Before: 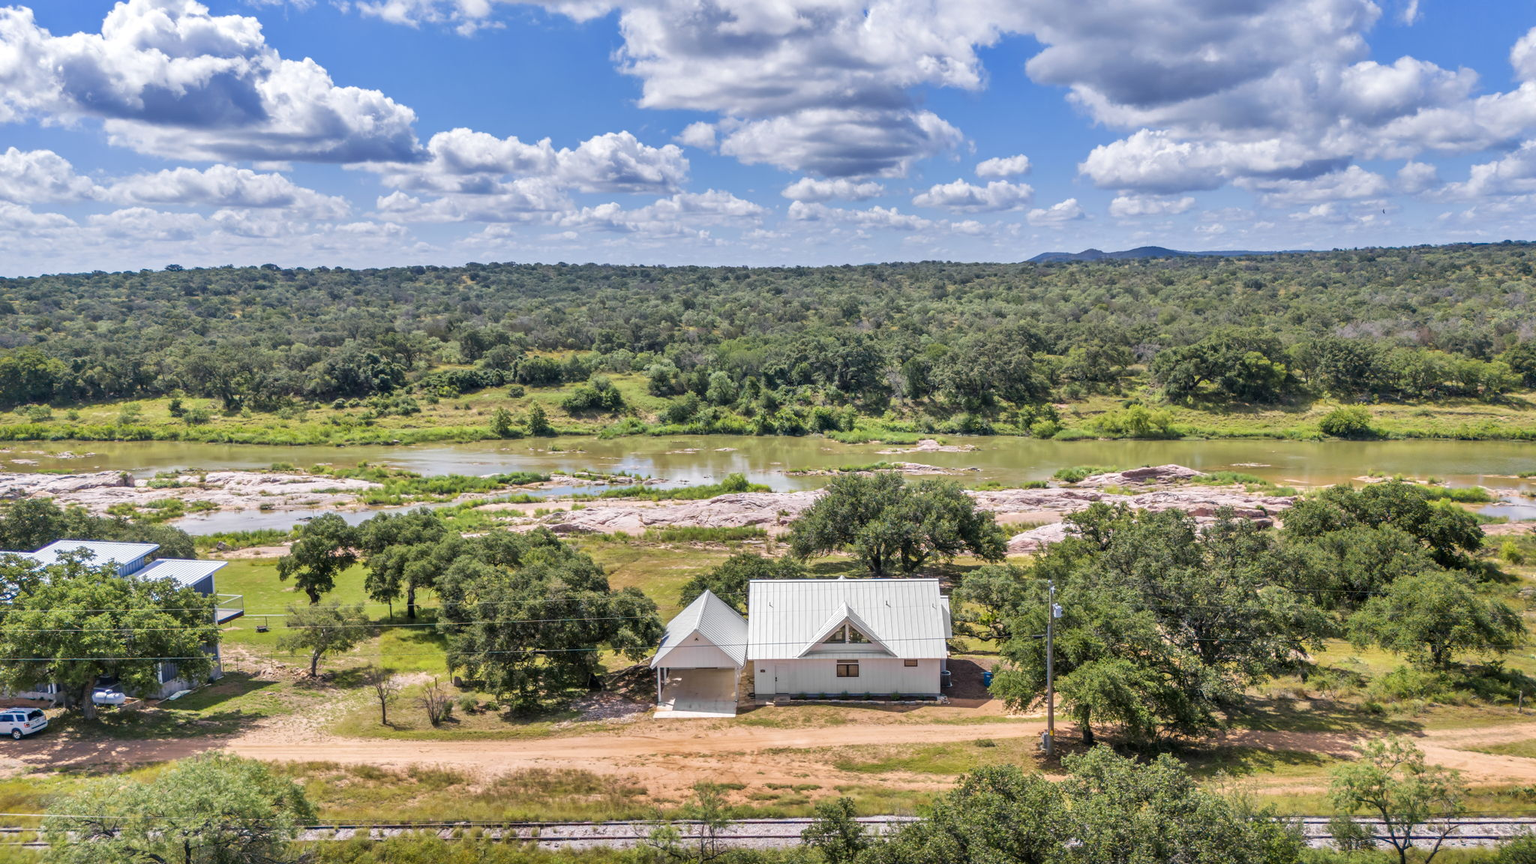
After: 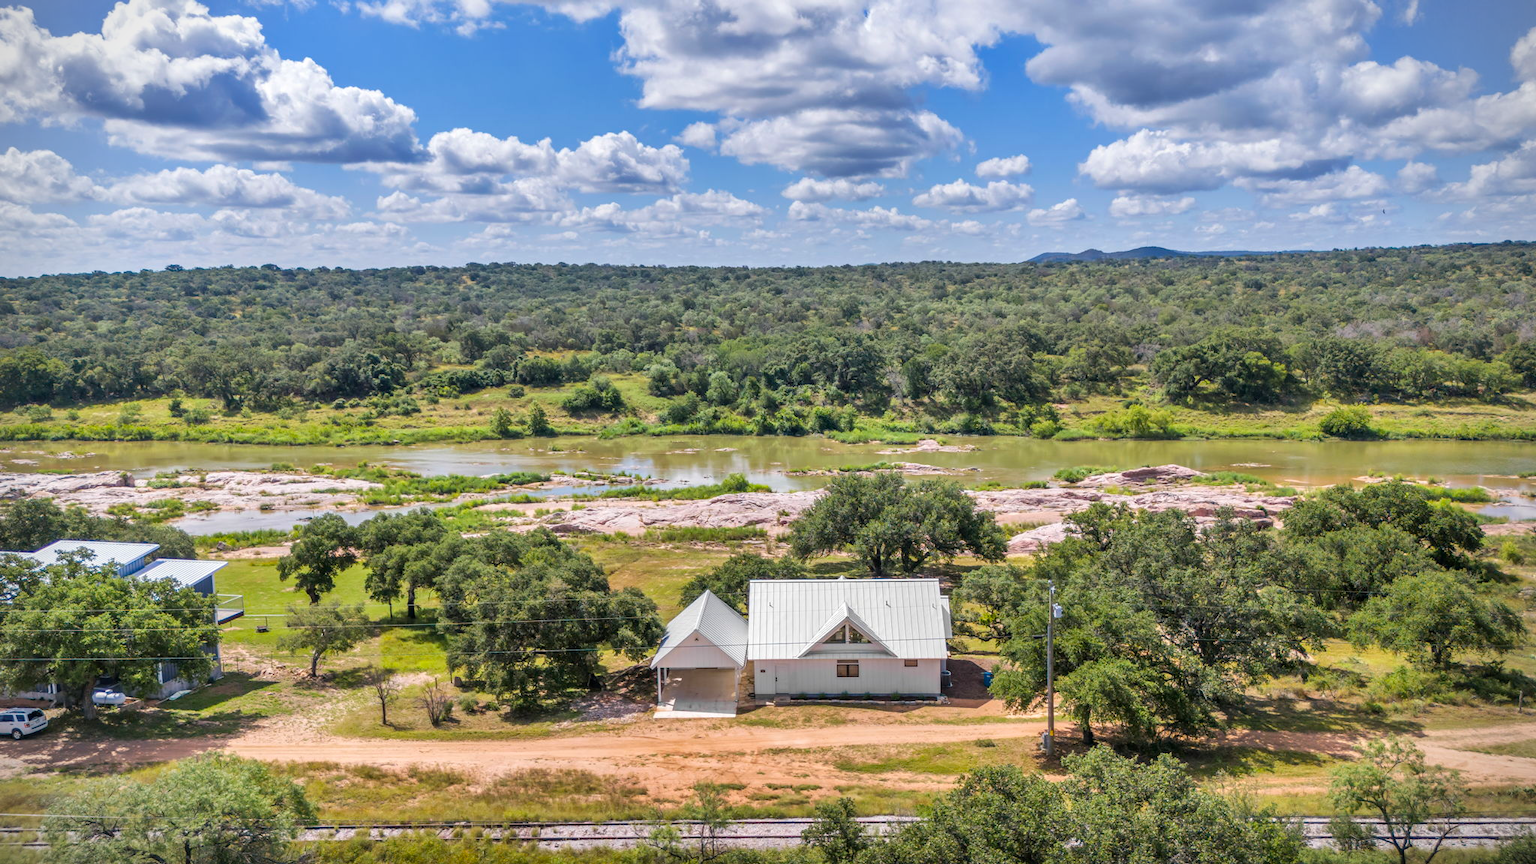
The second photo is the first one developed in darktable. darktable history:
vignetting: fall-off start 88.35%, fall-off radius 43.34%, width/height ratio 1.16
